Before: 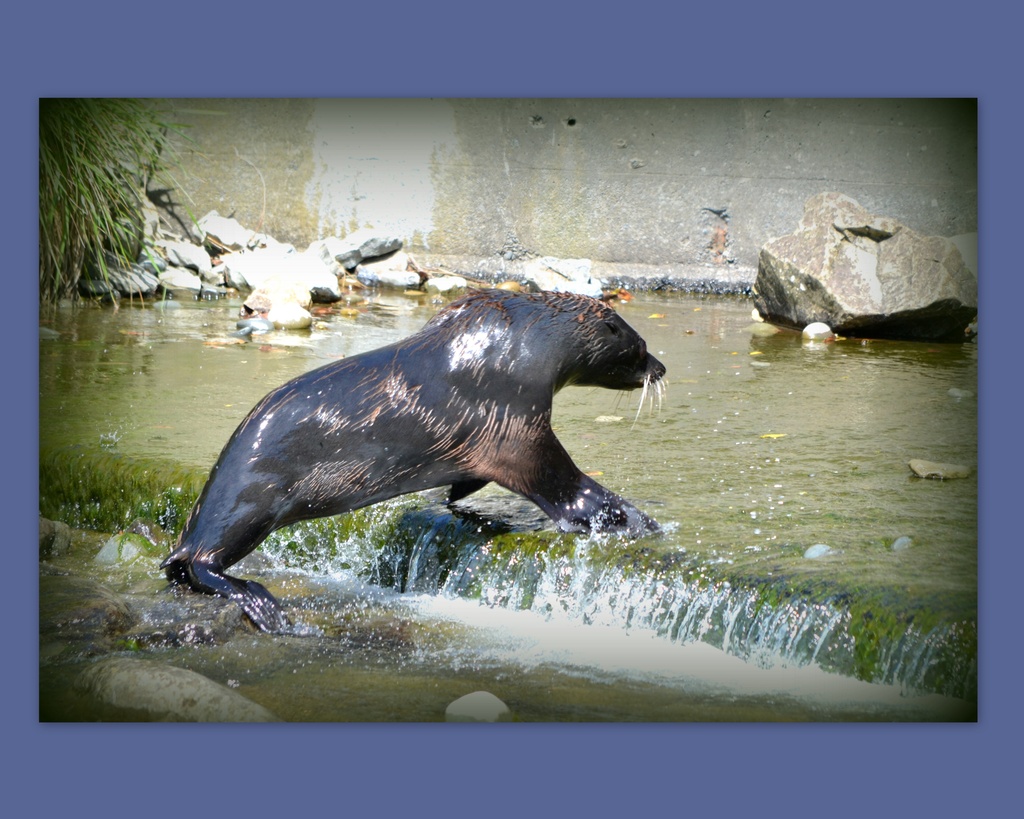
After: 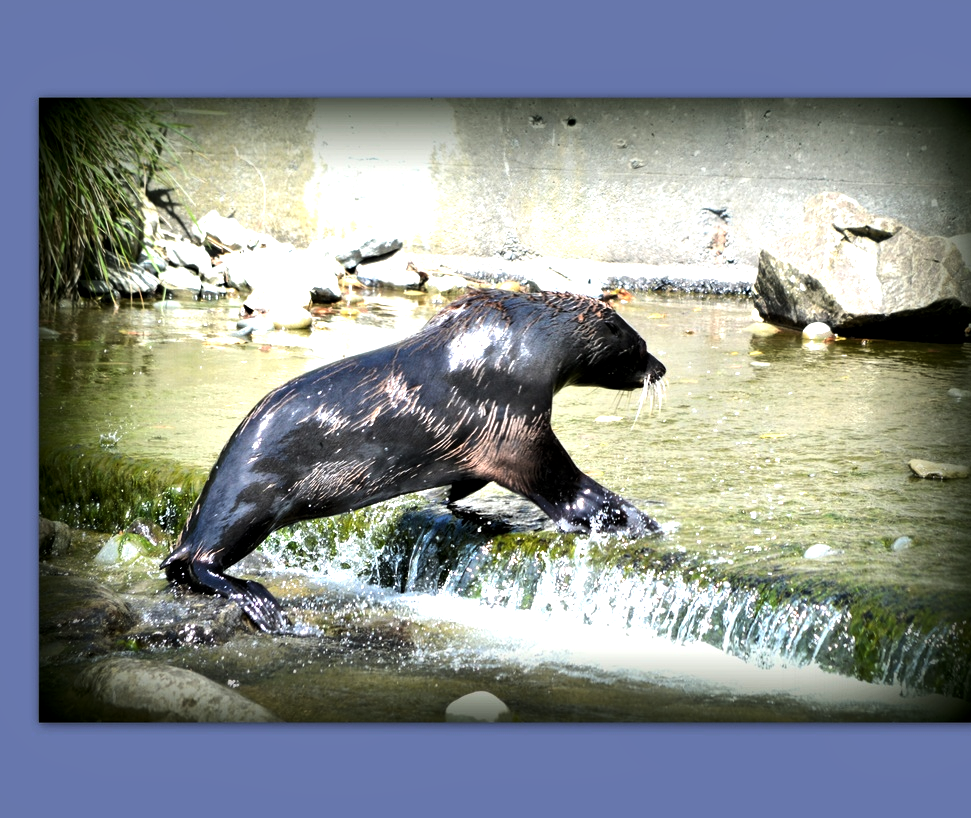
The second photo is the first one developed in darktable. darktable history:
crop and rotate: right 5.167%
local contrast: mode bilateral grid, contrast 20, coarseness 50, detail 120%, midtone range 0.2
levels: levels [0.026, 0.507, 0.987]
tone equalizer: -8 EV -1.08 EV, -7 EV -1.01 EV, -6 EV -0.867 EV, -5 EV -0.578 EV, -3 EV 0.578 EV, -2 EV 0.867 EV, -1 EV 1.01 EV, +0 EV 1.08 EV, edges refinement/feathering 500, mask exposure compensation -1.57 EV, preserve details no
